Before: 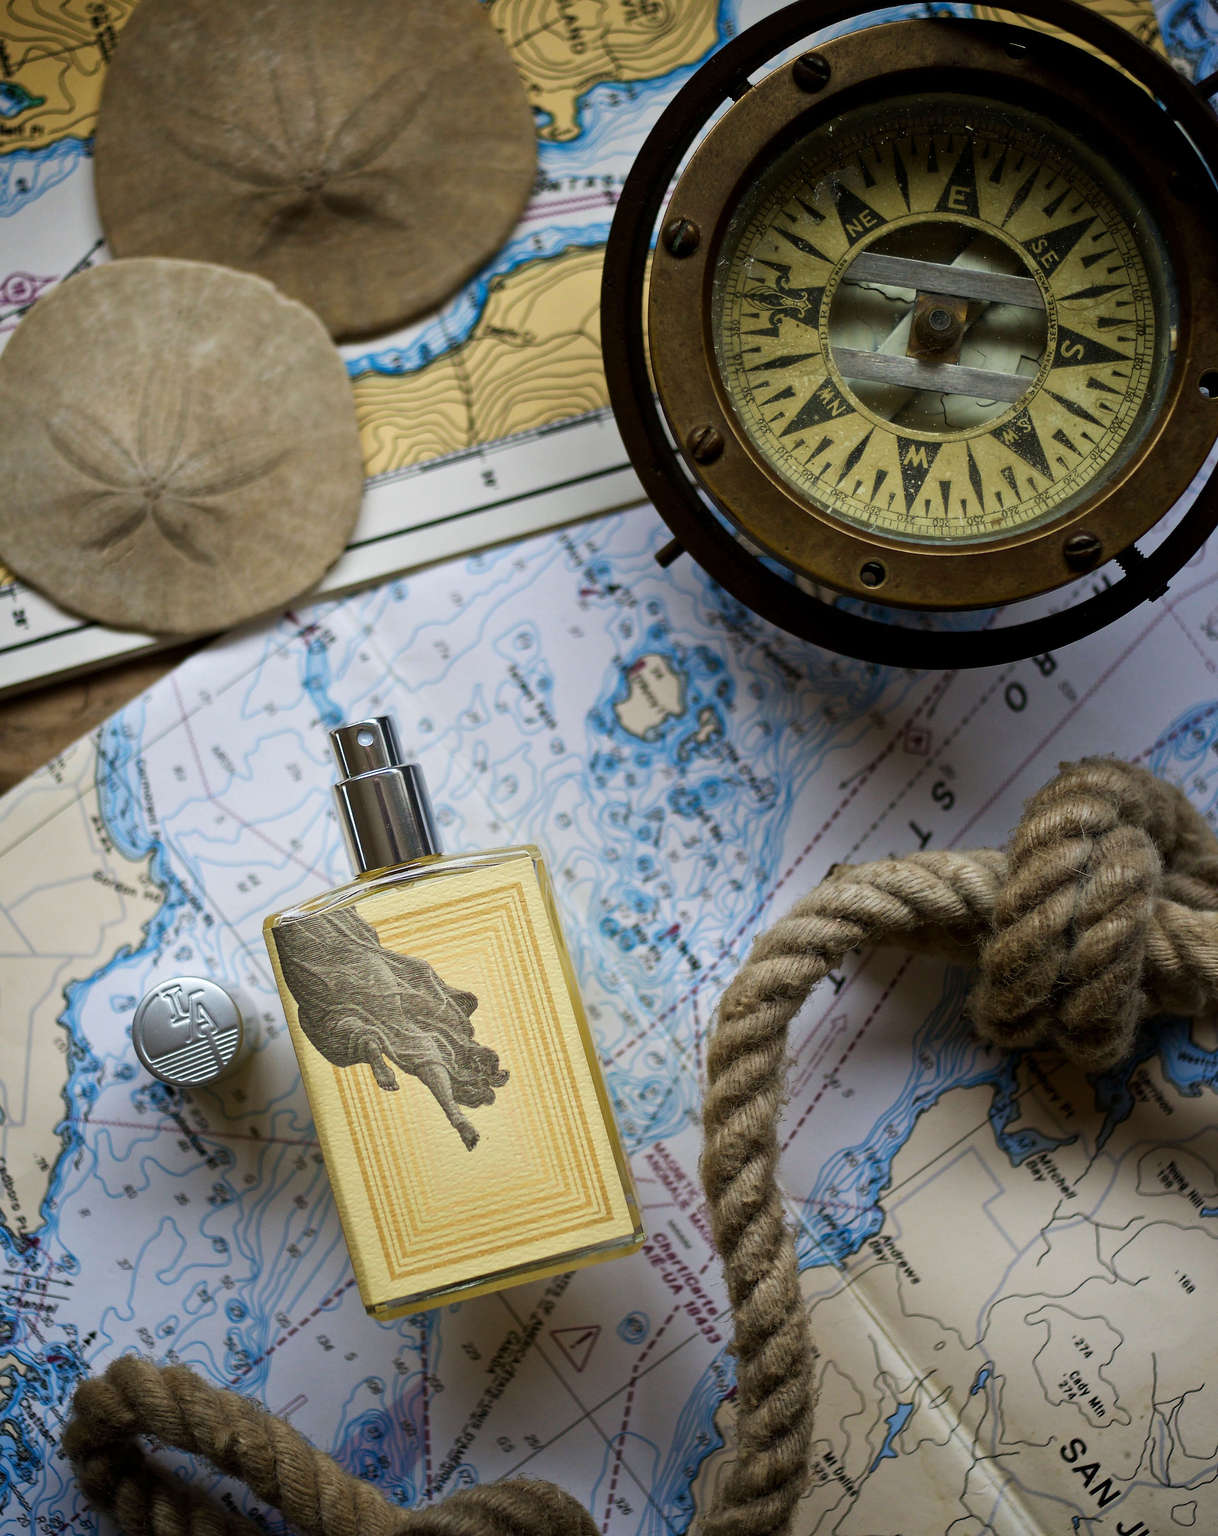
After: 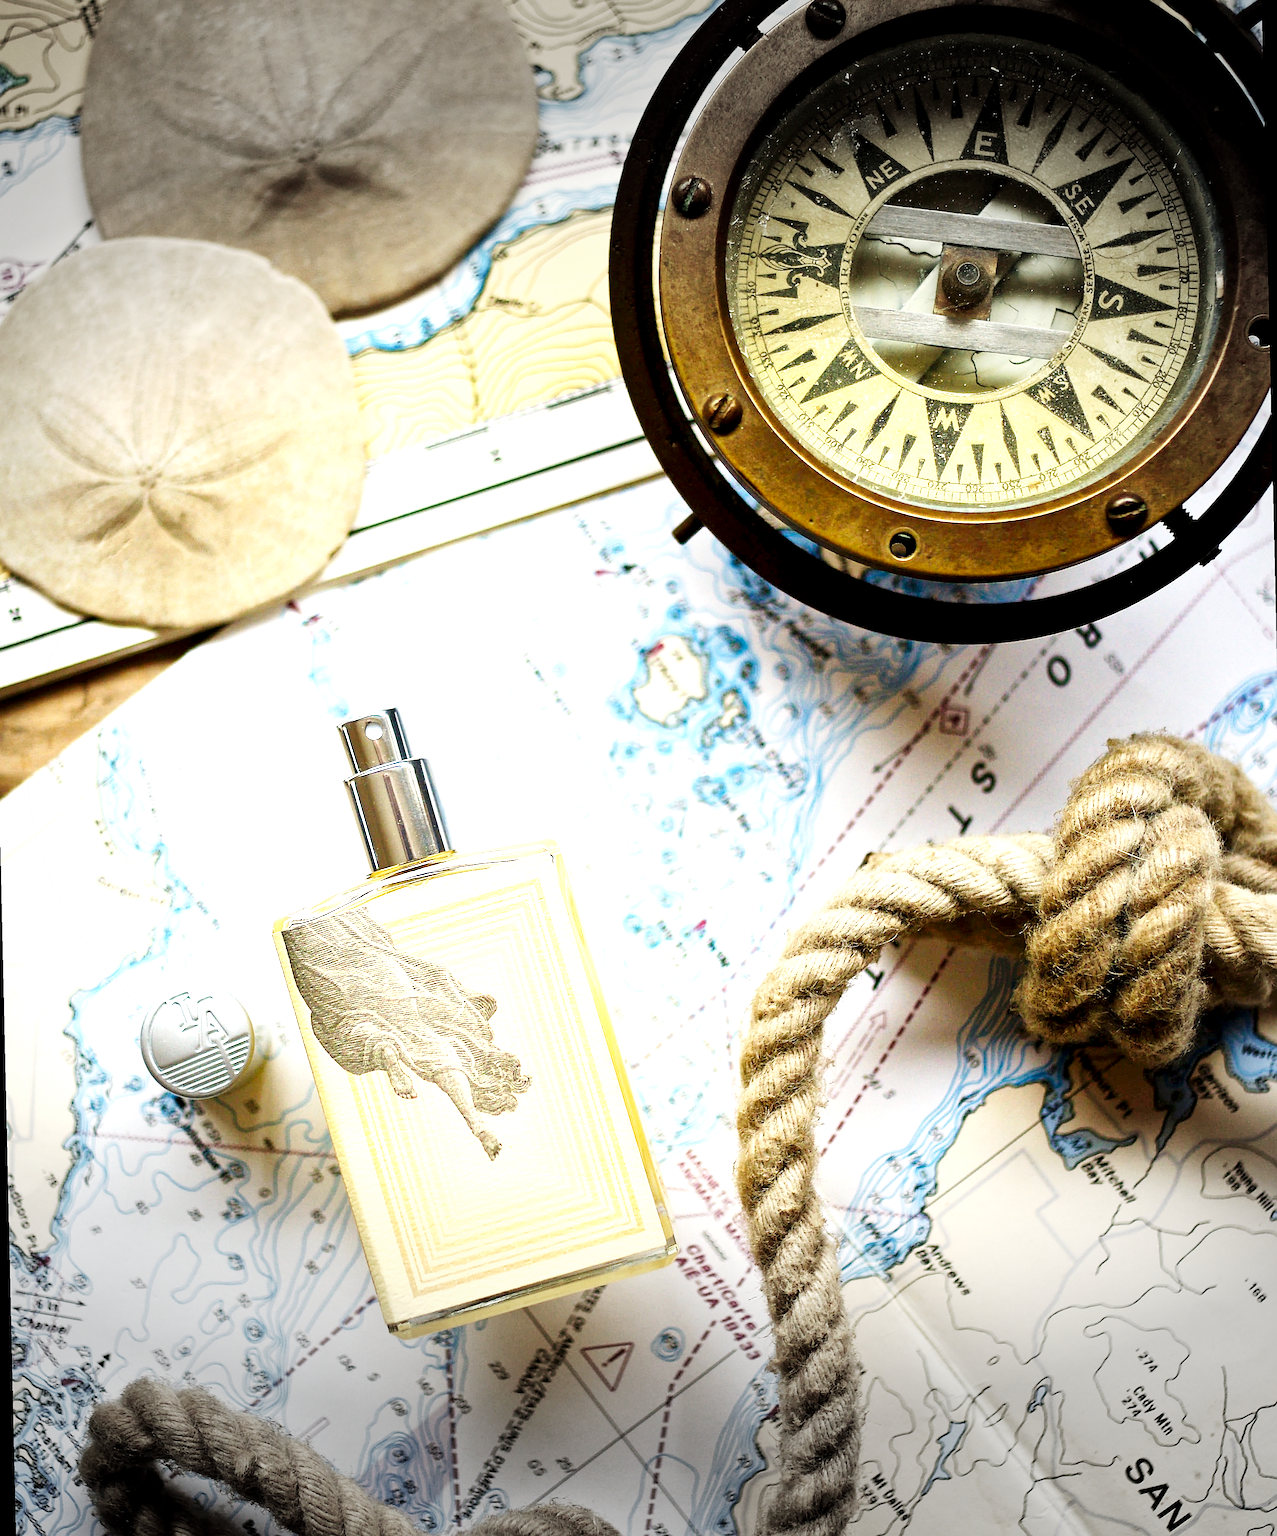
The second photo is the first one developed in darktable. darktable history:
exposure: black level correction 0.001, exposure 2 EV, compensate highlight preservation false
sharpen: on, module defaults
shadows and highlights: shadows 4.1, highlights -17.6, soften with gaussian
base curve: curves: ch0 [(0, 0) (0.032, 0.025) (0.121, 0.166) (0.206, 0.329) (0.605, 0.79) (1, 1)], preserve colors none
white balance: red 1.029, blue 0.92
vignetting: fall-off start 79.43%, saturation -0.649, width/height ratio 1.327, unbound false
rotate and perspective: rotation -1.32°, lens shift (horizontal) -0.031, crop left 0.015, crop right 0.985, crop top 0.047, crop bottom 0.982
